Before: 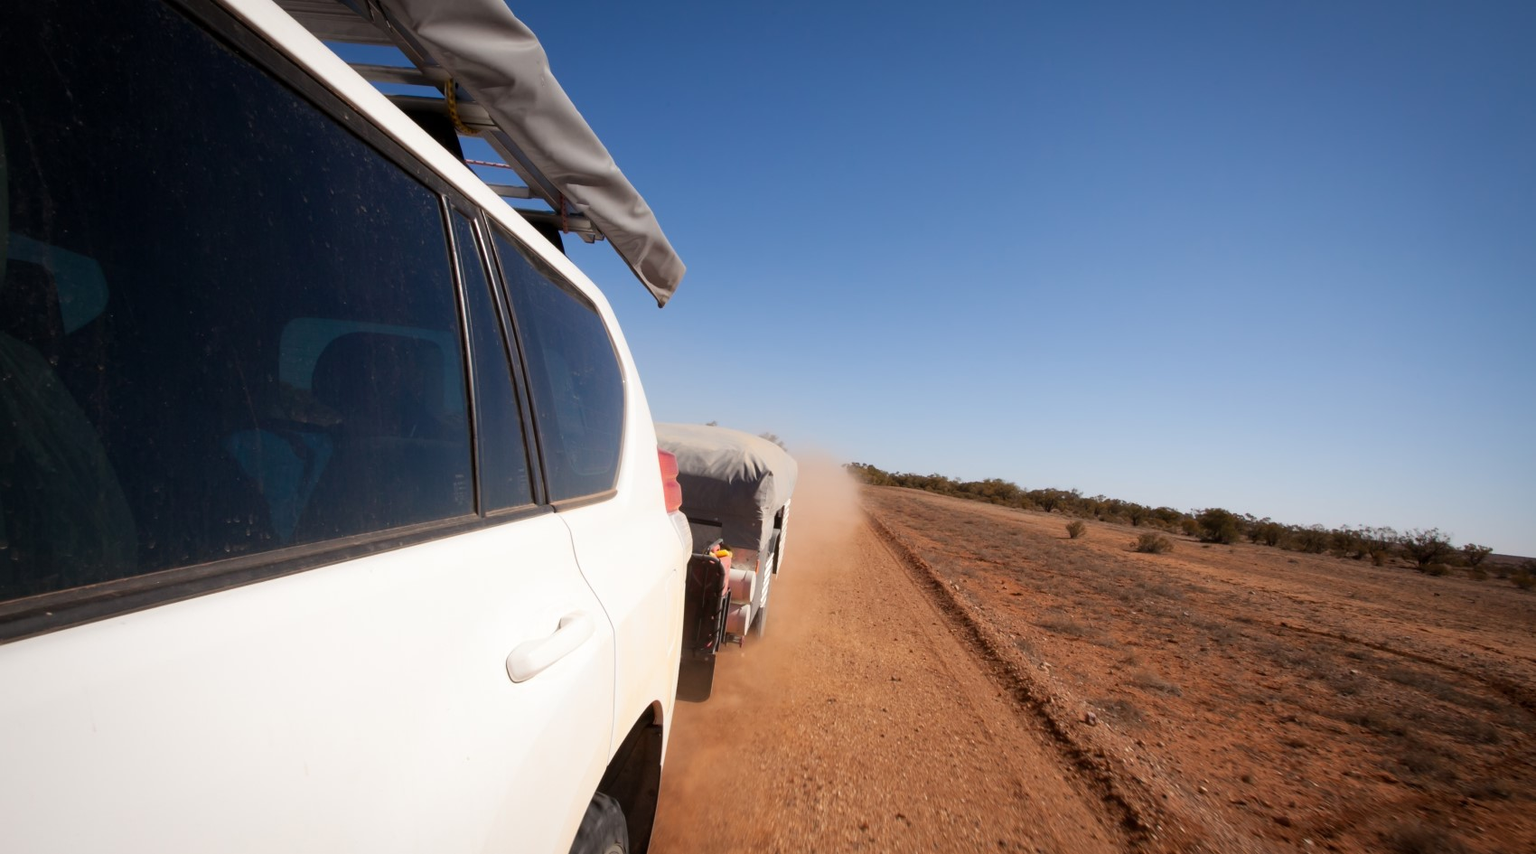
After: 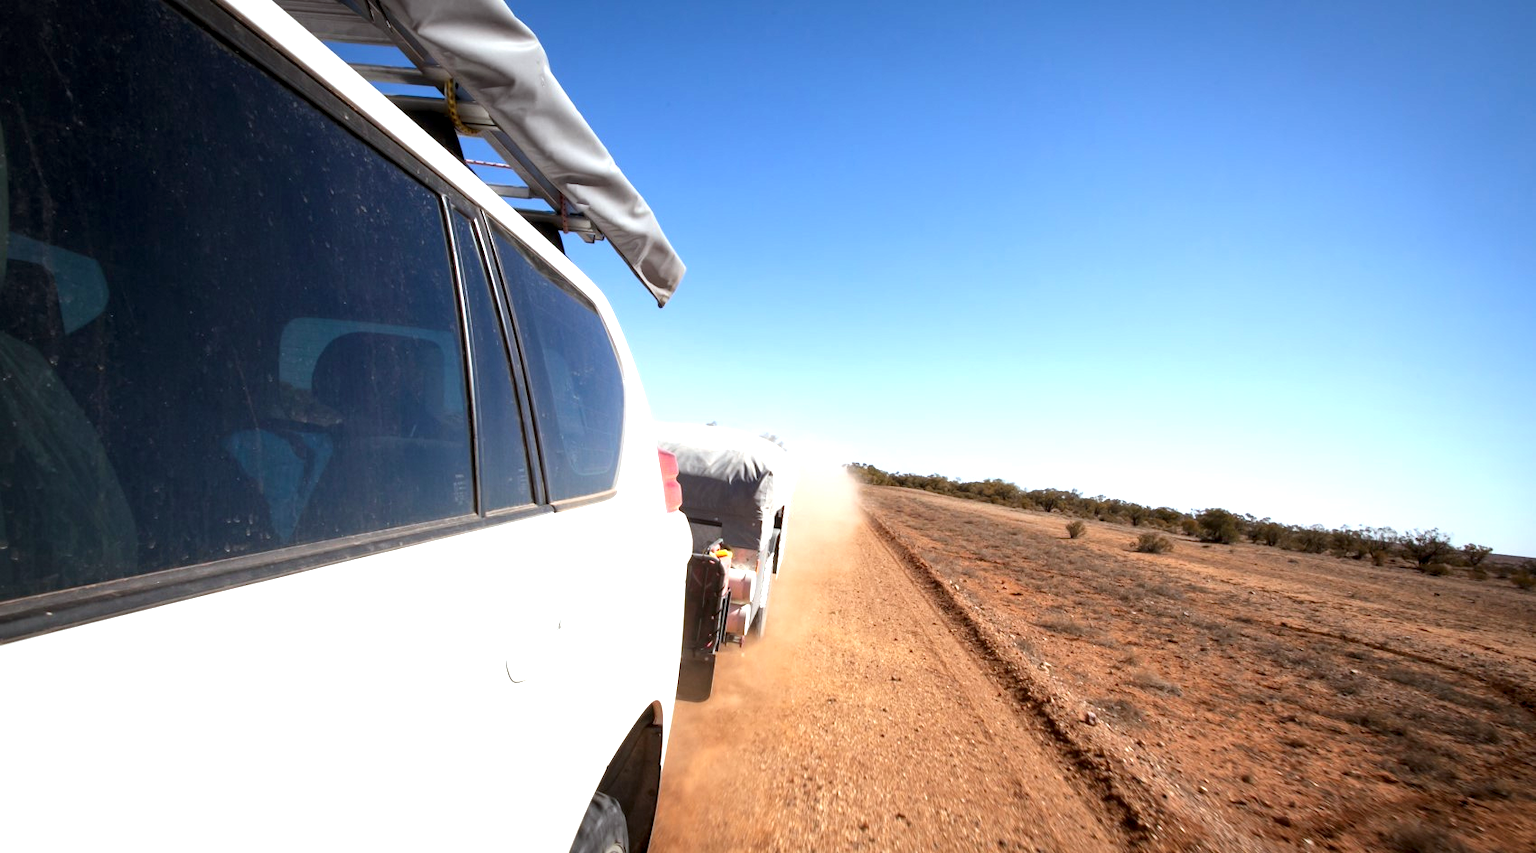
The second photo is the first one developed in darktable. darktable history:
white balance: red 0.925, blue 1.046
exposure: black level correction 0, exposure 1.1 EV, compensate highlight preservation false
local contrast: highlights 25%, shadows 75%, midtone range 0.75
